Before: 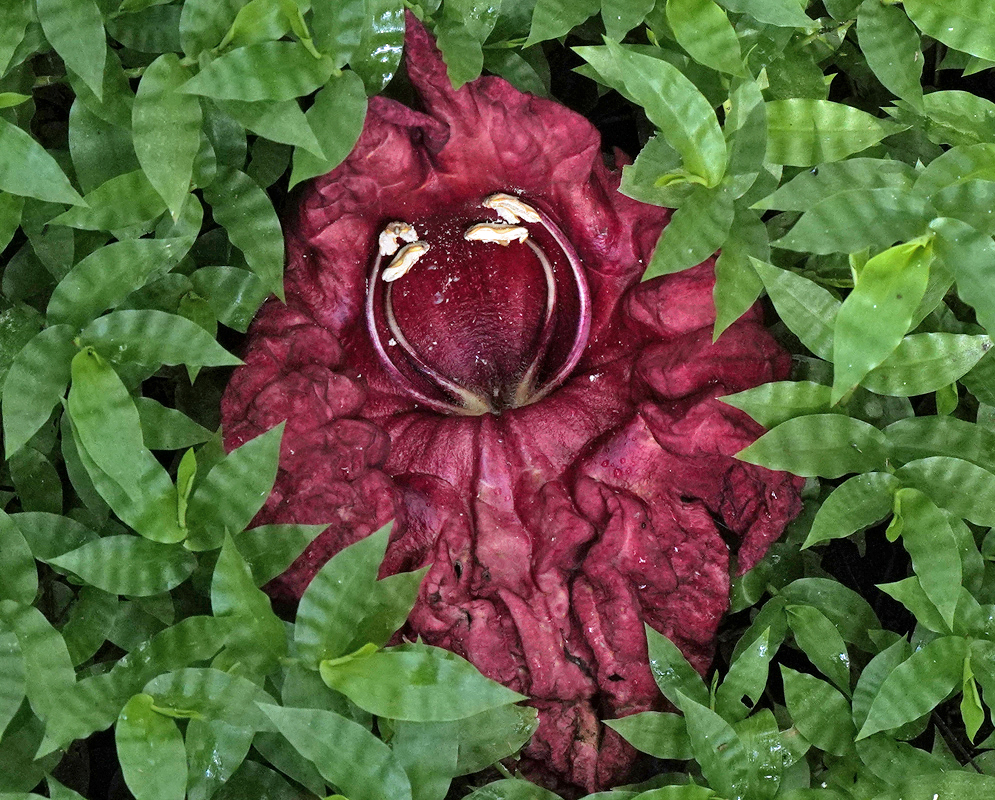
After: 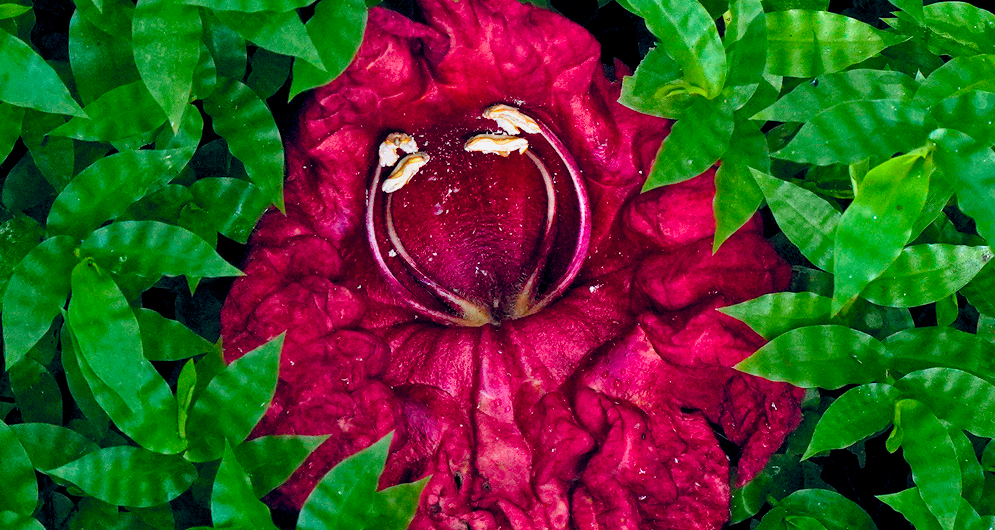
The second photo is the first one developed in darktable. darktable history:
crop: top 11.15%, bottom 22.476%
color balance rgb: shadows lift › hue 86.22°, global offset › chroma 0.147%, global offset › hue 253.29°, perceptual saturation grading › global saturation 24.005%, perceptual saturation grading › highlights -23.528%, perceptual saturation grading › mid-tones 24.201%, perceptual saturation grading › shadows 39.335%, global vibrance 39.503%
exposure: exposure -0.158 EV, compensate highlight preservation false
